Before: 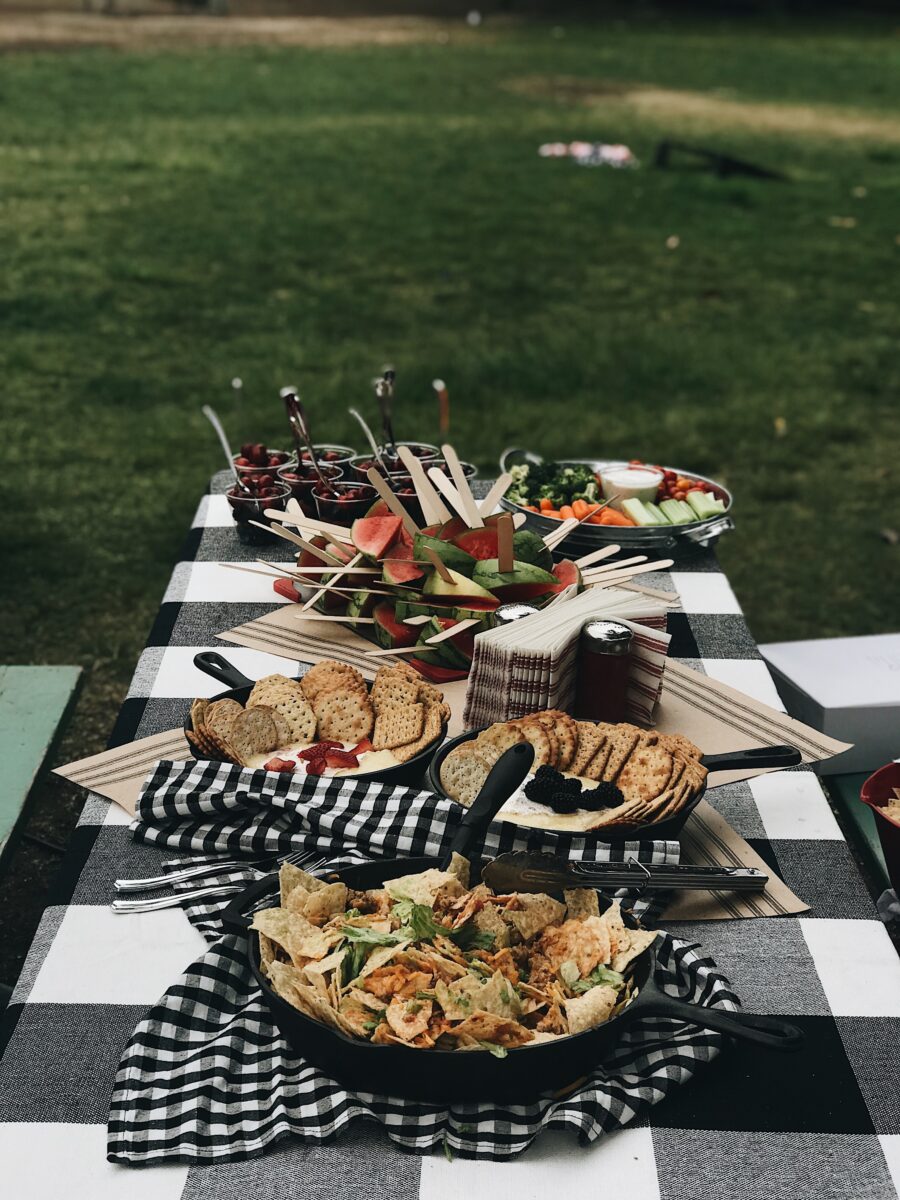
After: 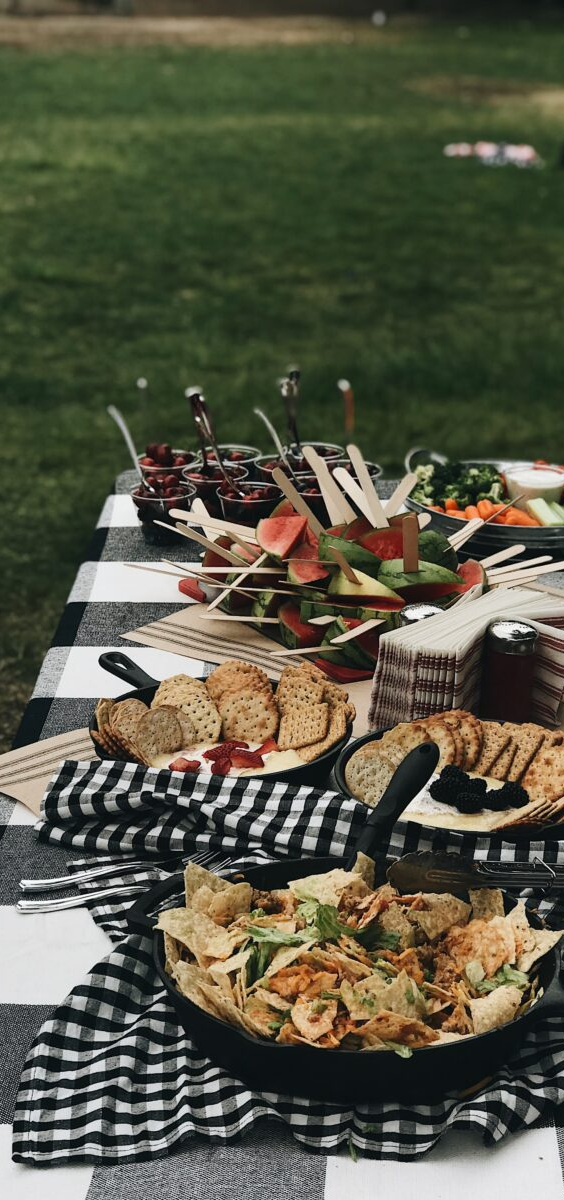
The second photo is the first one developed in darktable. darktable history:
crop: left 10.576%, right 26.454%
